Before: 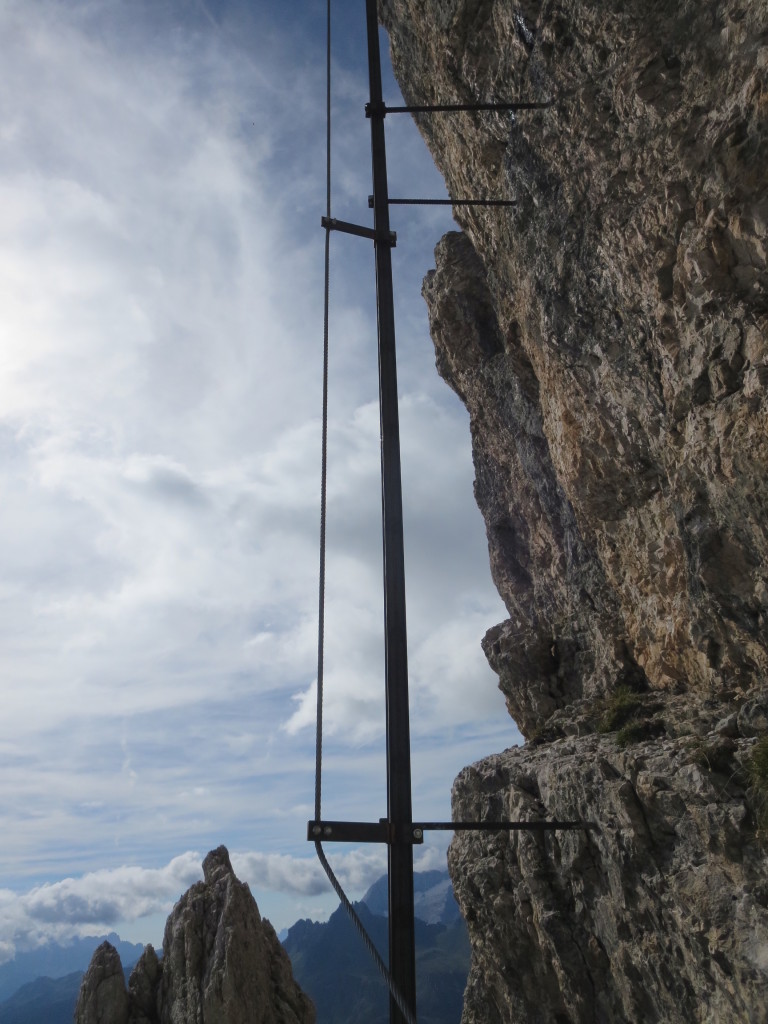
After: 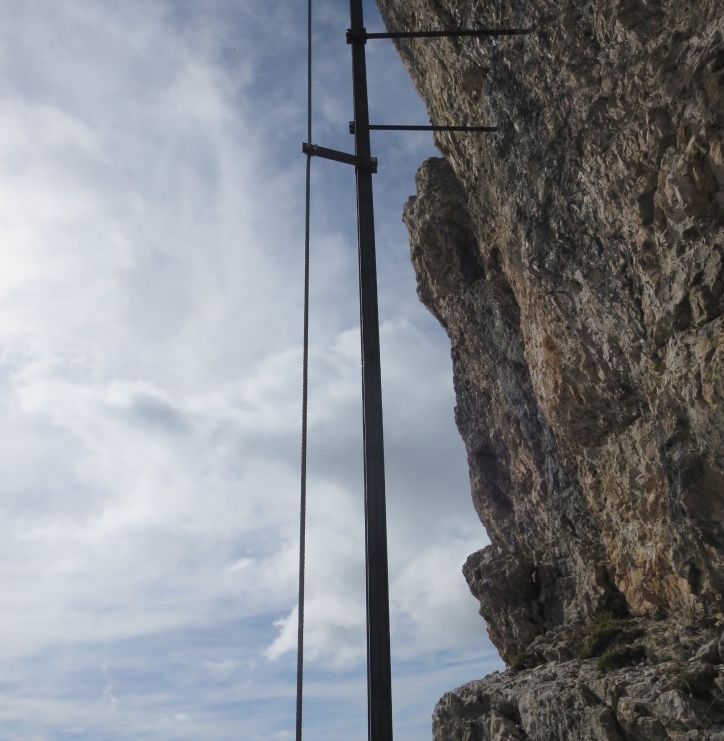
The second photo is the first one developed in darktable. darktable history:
crop: left 2.504%, top 7.248%, right 3.223%, bottom 20.366%
